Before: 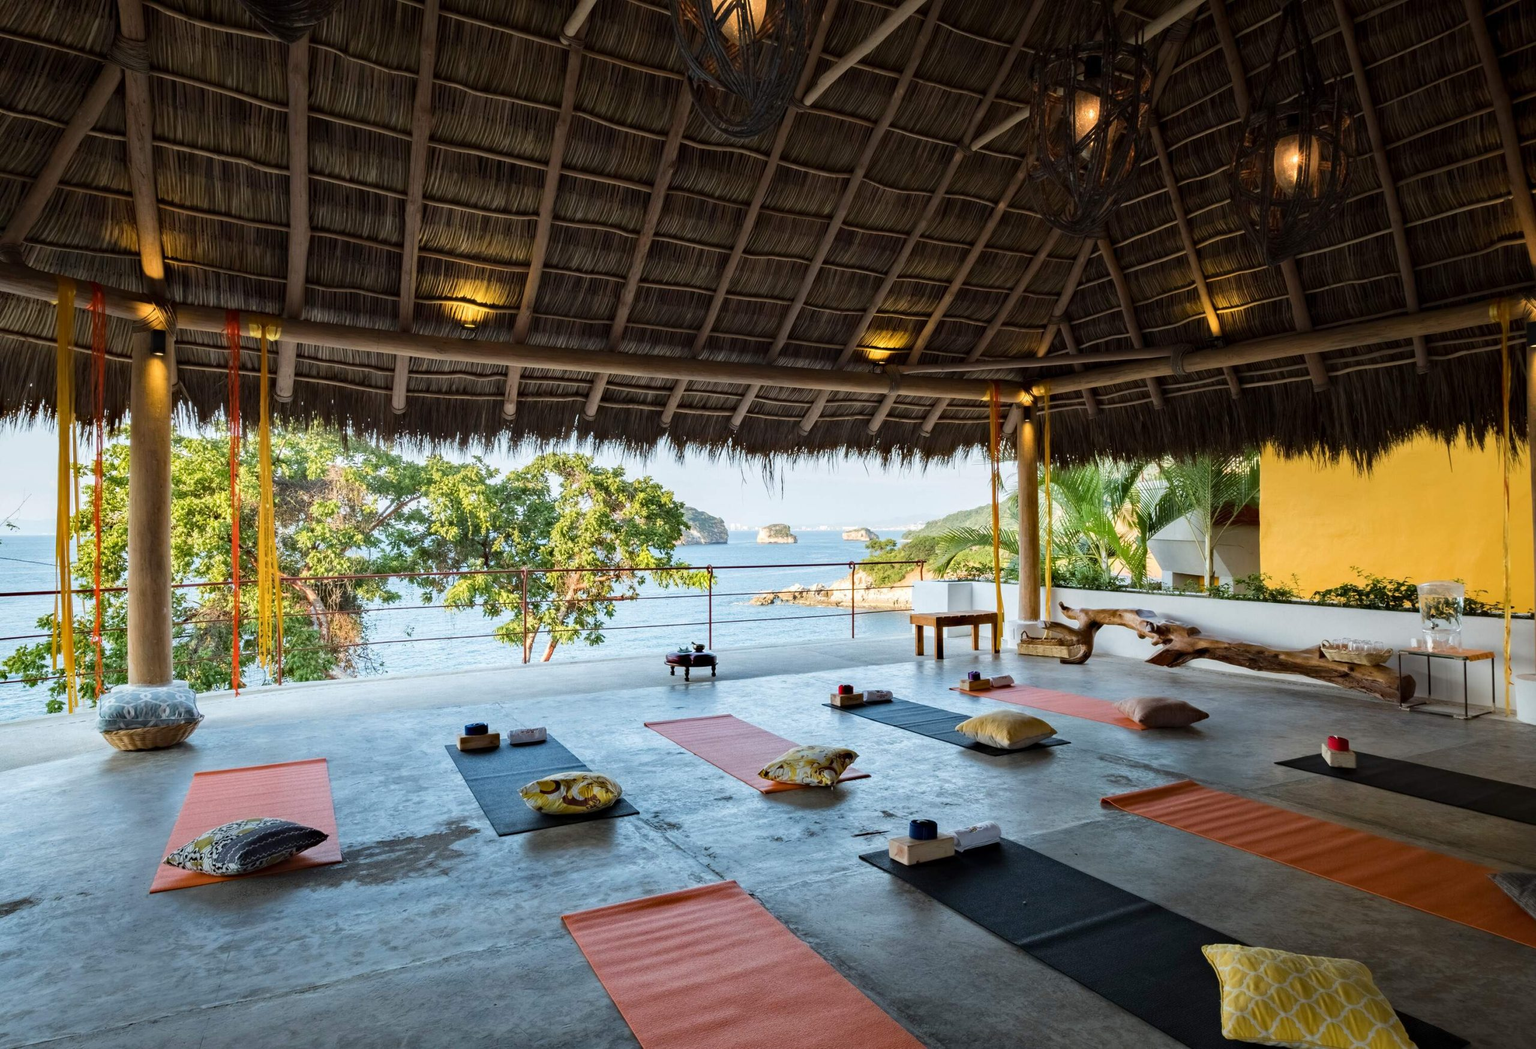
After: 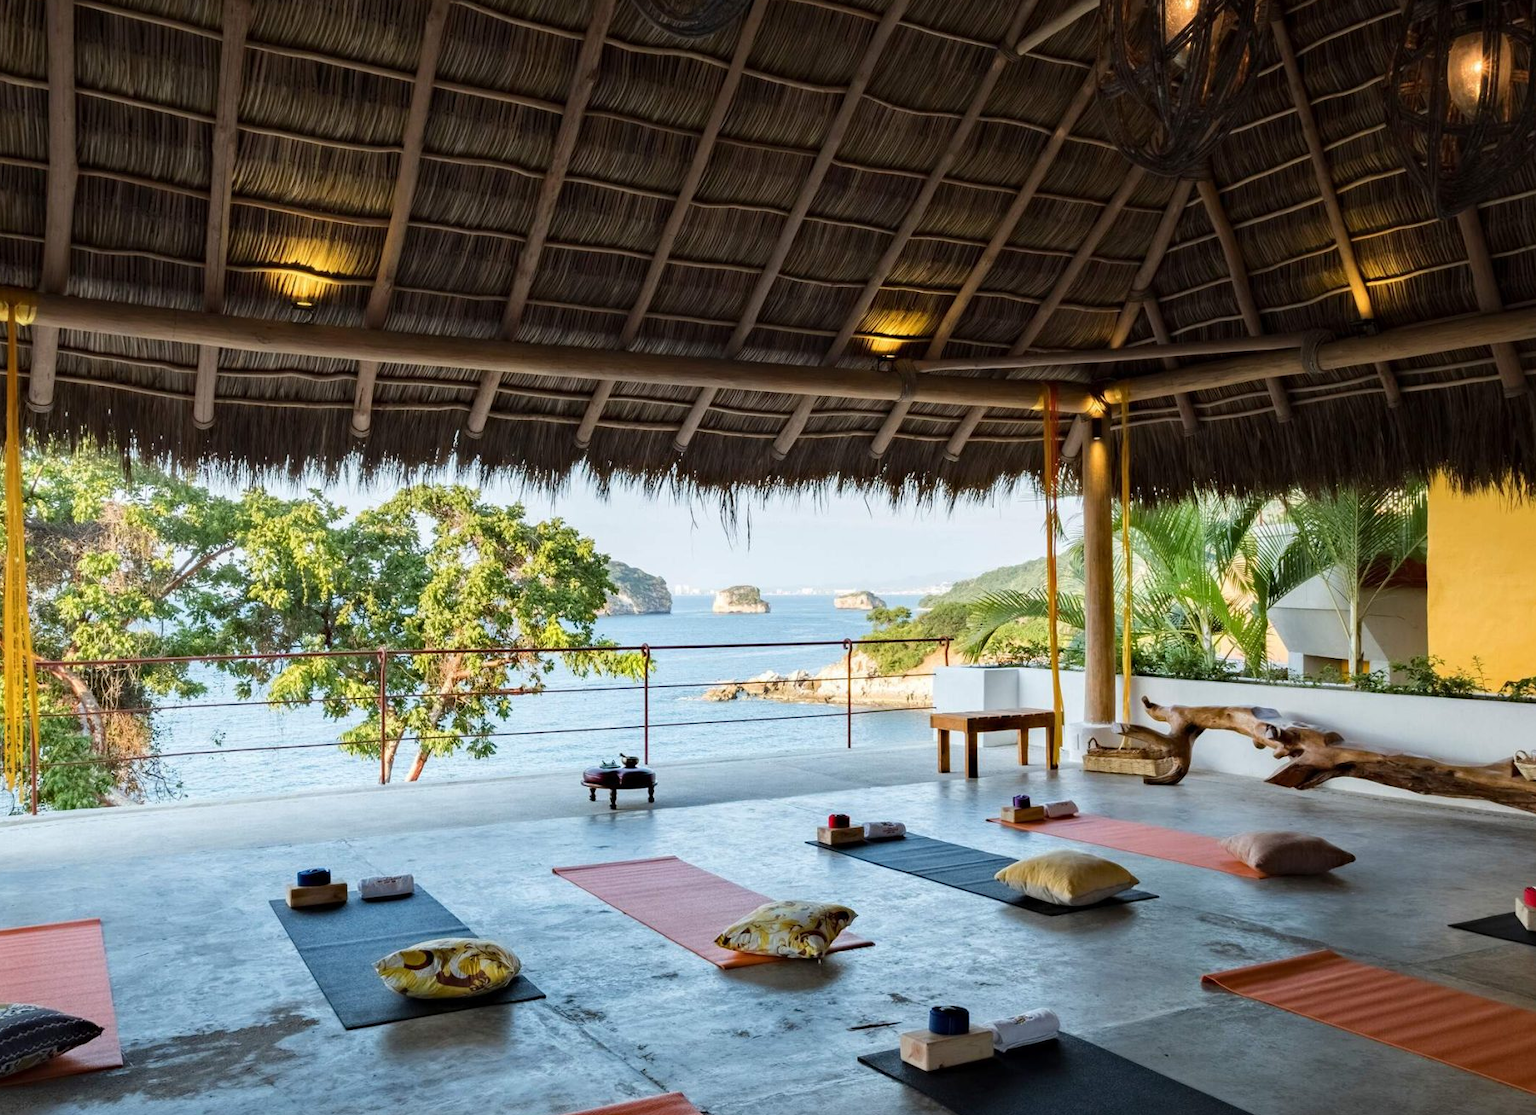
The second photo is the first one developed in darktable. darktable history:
crop and rotate: left 16.676%, top 10.733%, right 12.971%, bottom 14.439%
